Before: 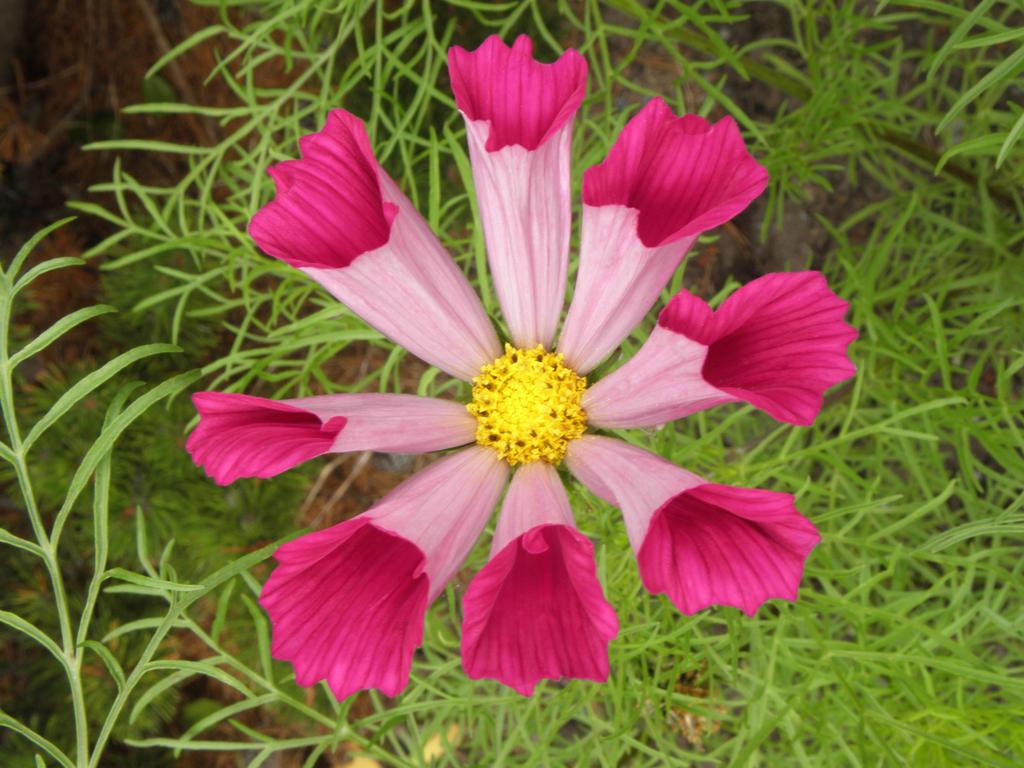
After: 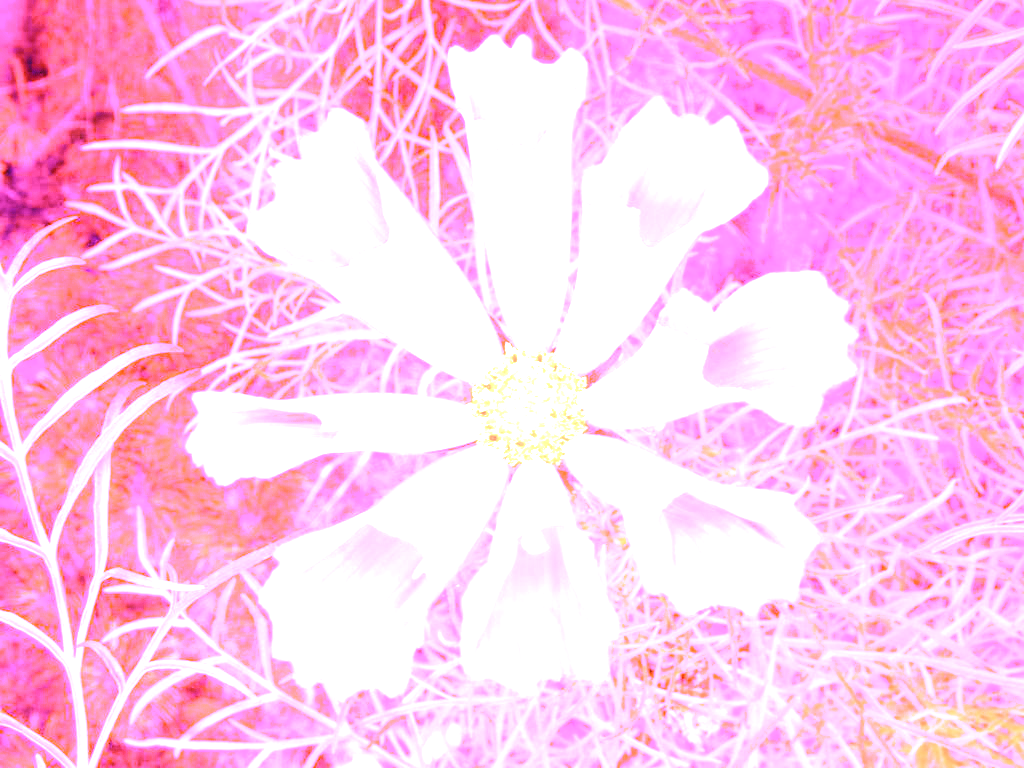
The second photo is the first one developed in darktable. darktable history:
base curve: curves: ch0 [(0, 0) (0.158, 0.273) (0.879, 0.895) (1, 1)], preserve colors none
white balance: red 8, blue 8
